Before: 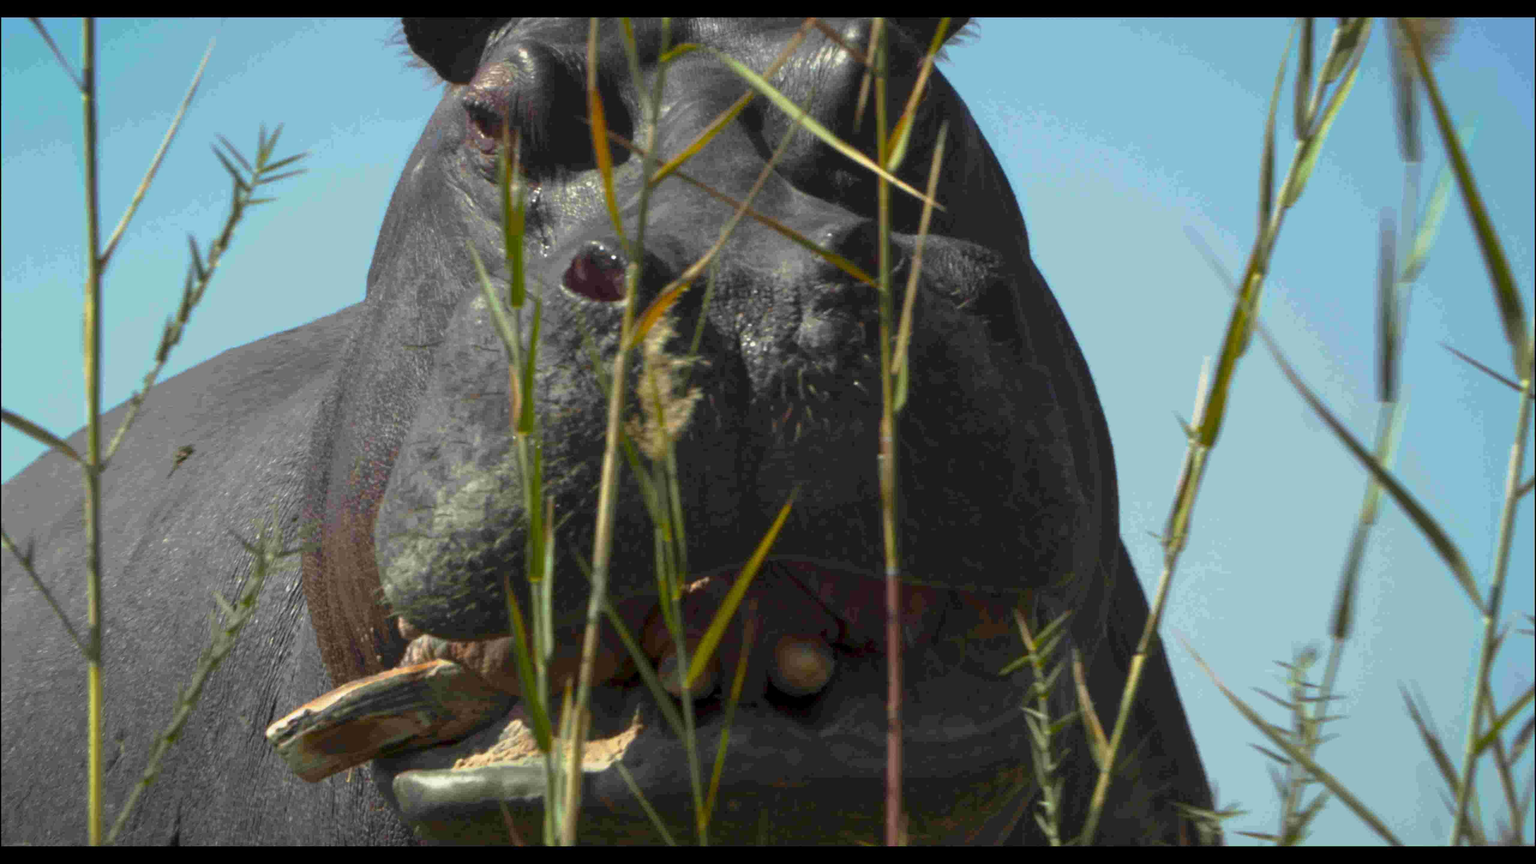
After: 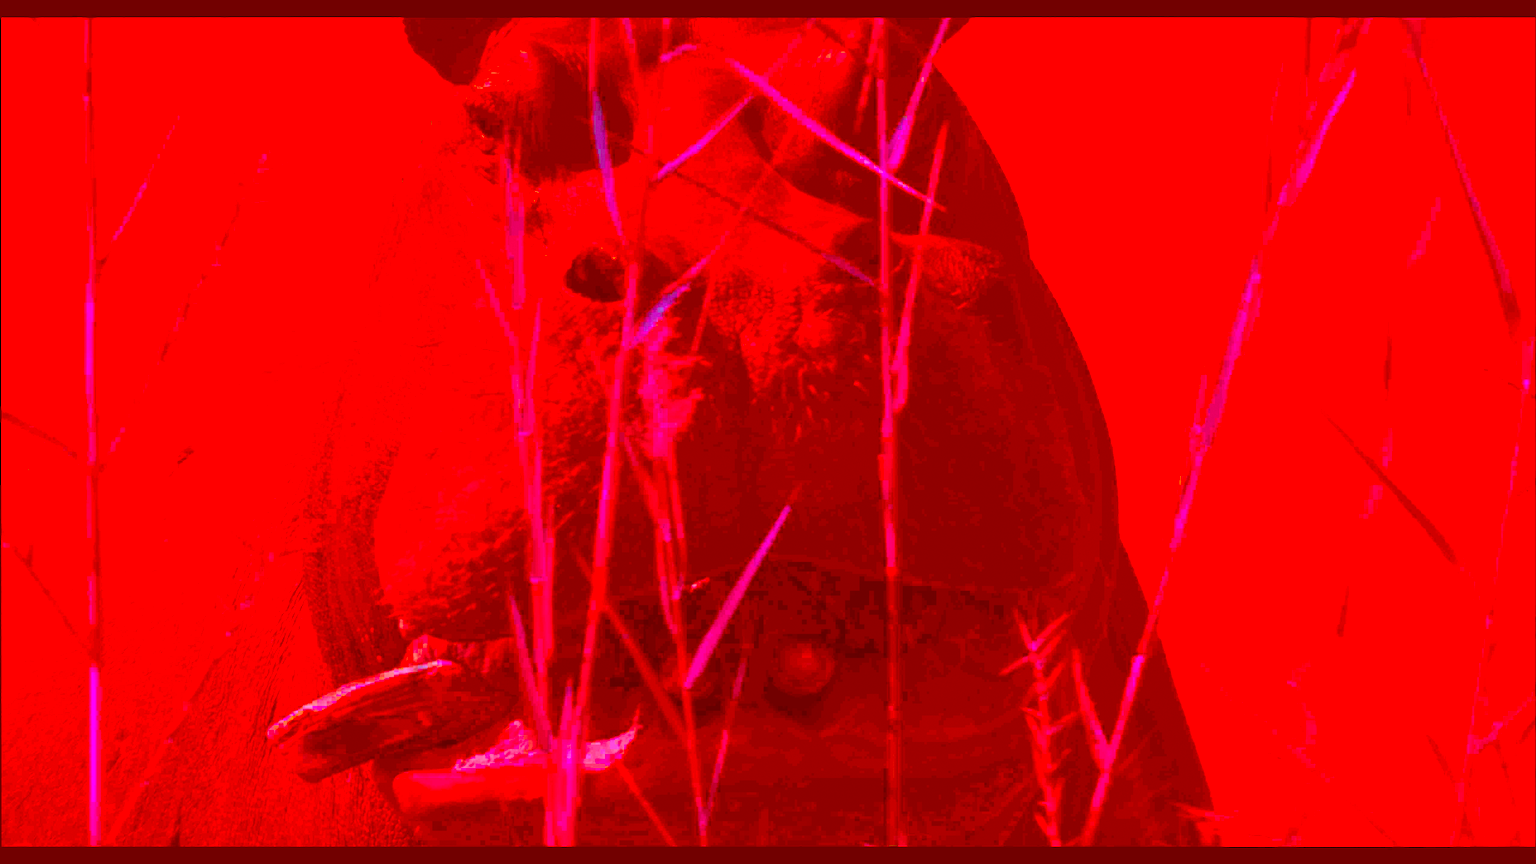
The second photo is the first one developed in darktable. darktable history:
color correction: highlights a* -39.68, highlights b* -40, shadows a* -40, shadows b* -40, saturation -3
grain: coarseness 0.09 ISO, strength 10%
